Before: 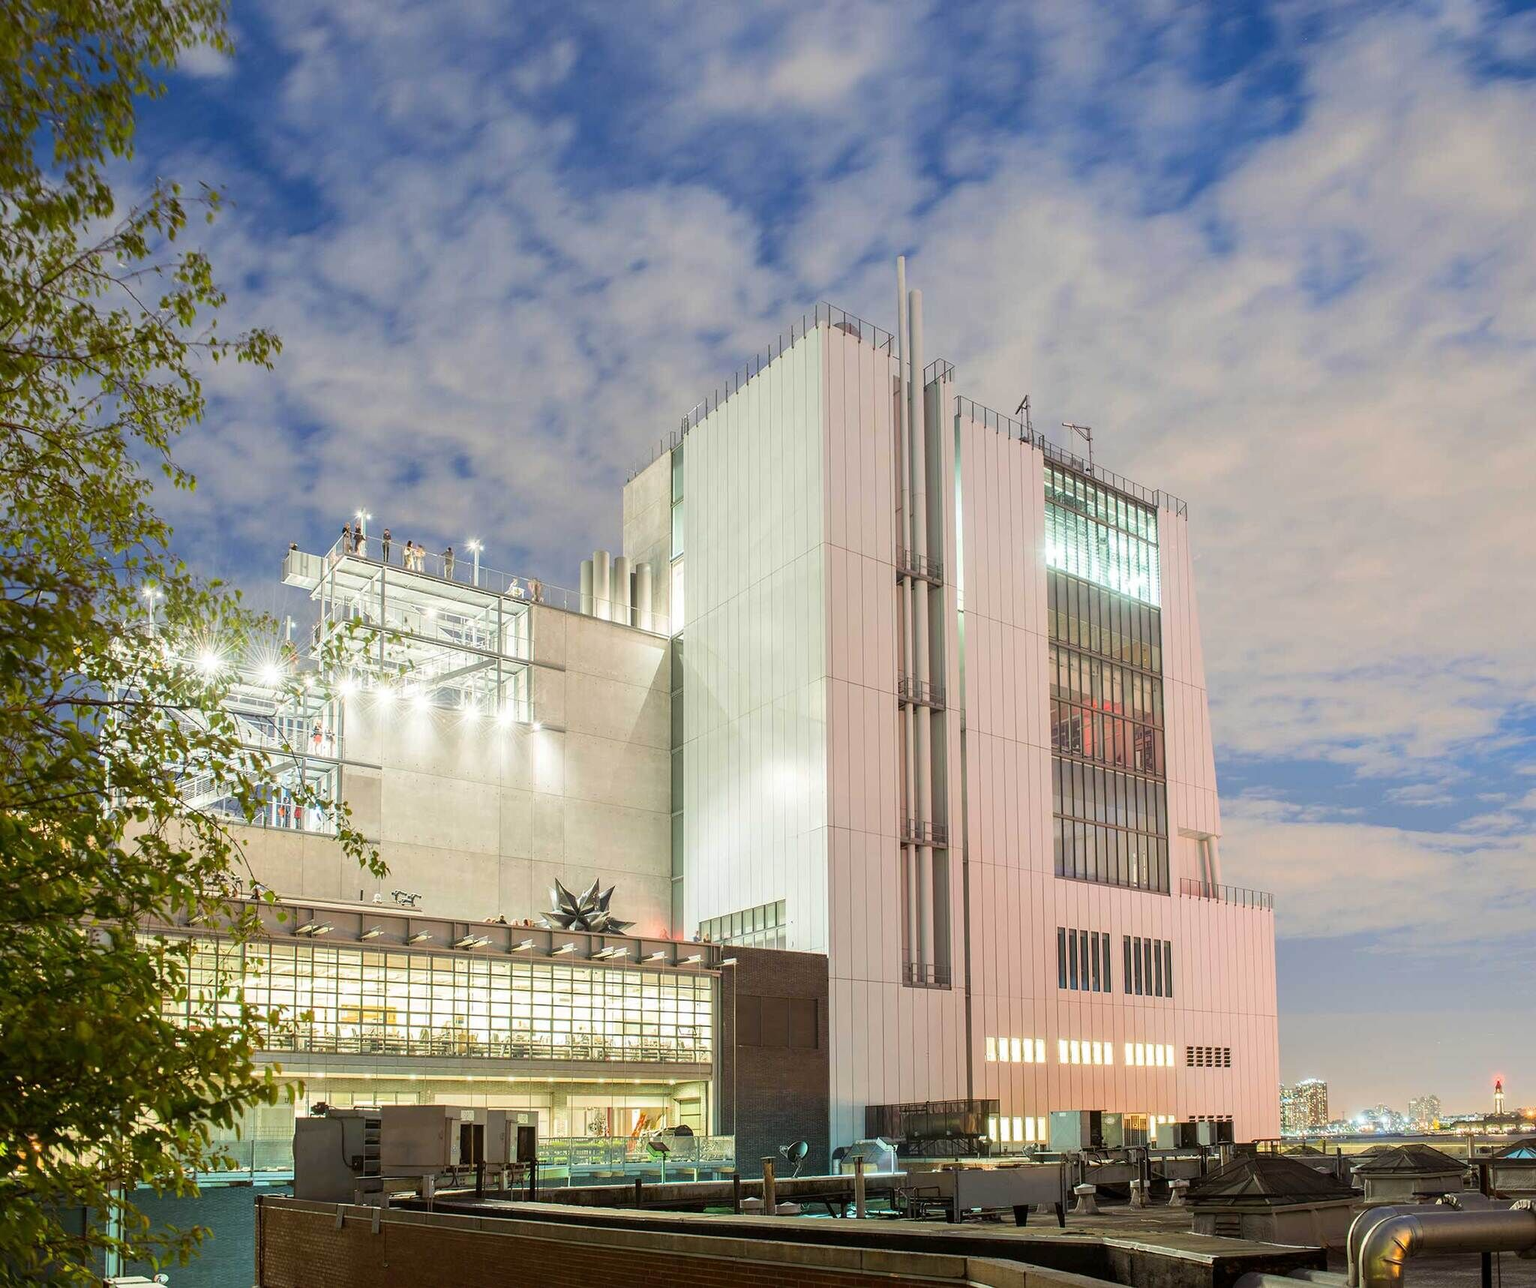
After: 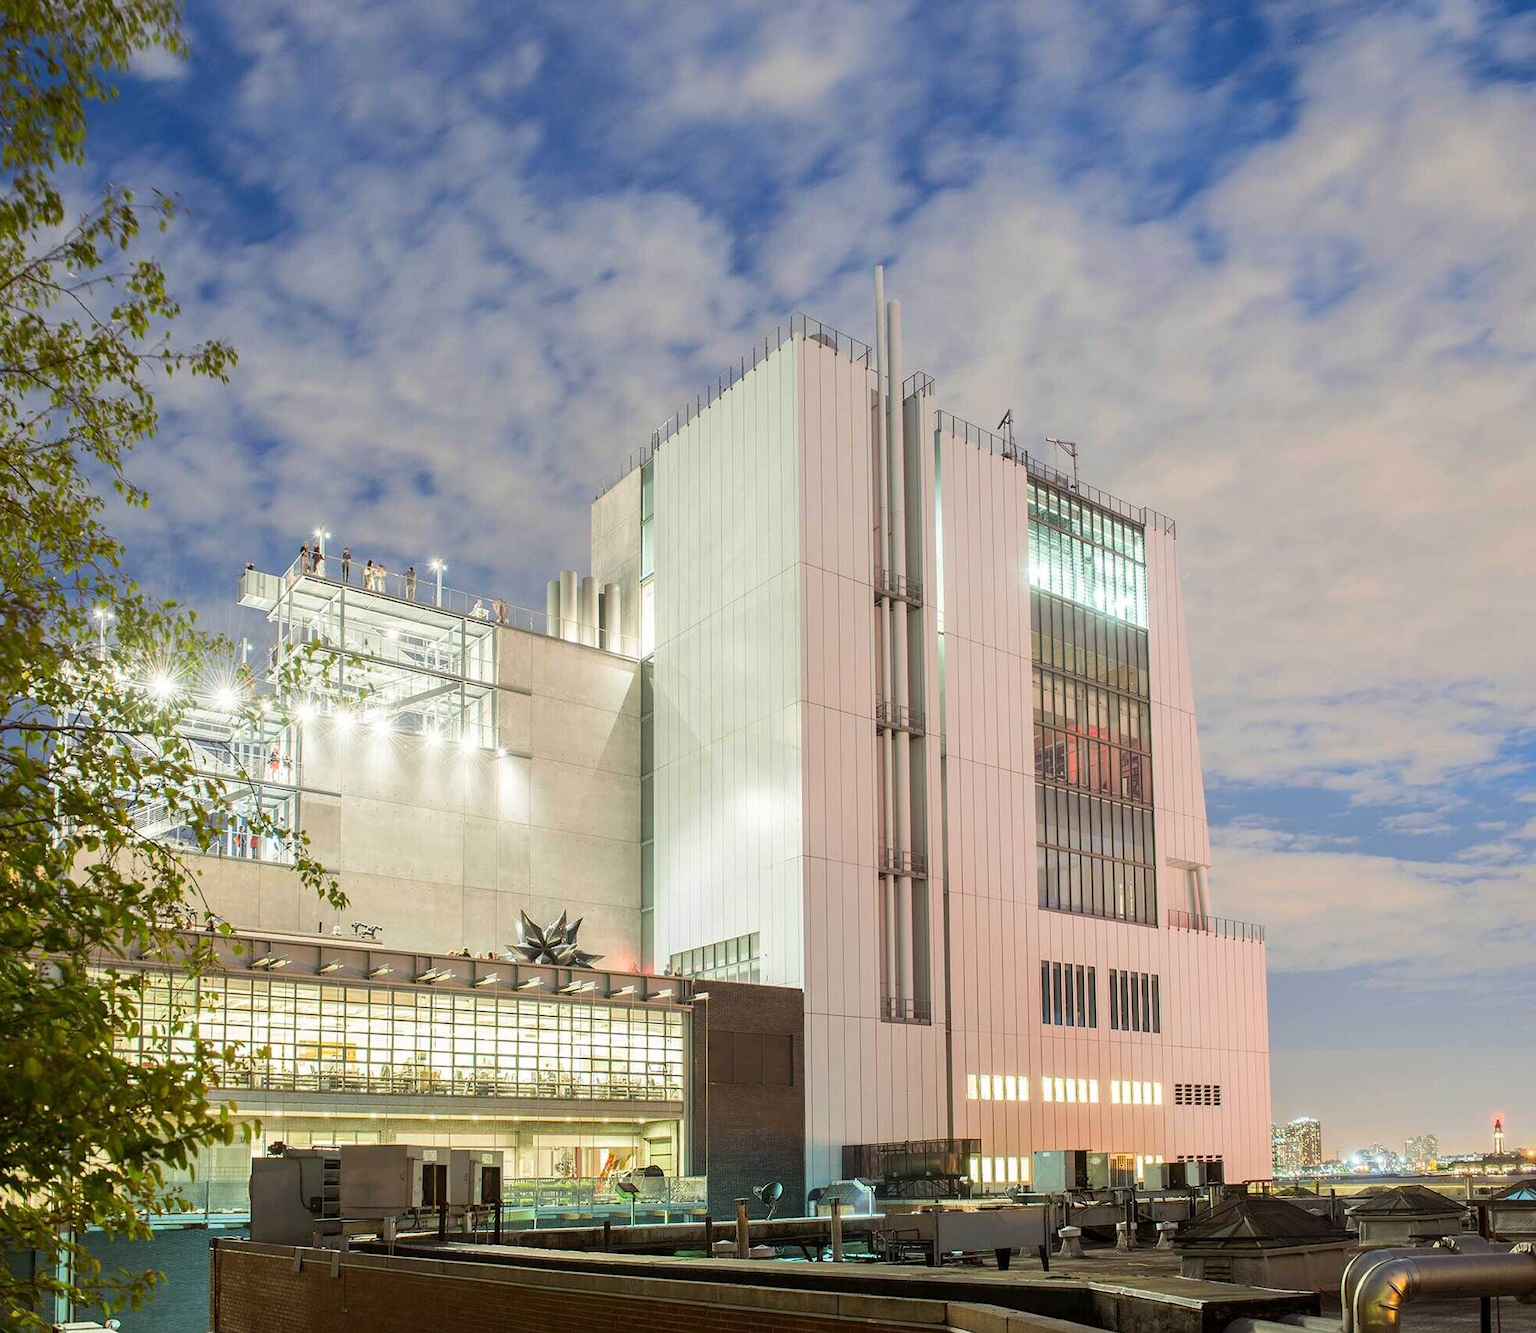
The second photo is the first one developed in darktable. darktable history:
crop and rotate: left 3.42%
